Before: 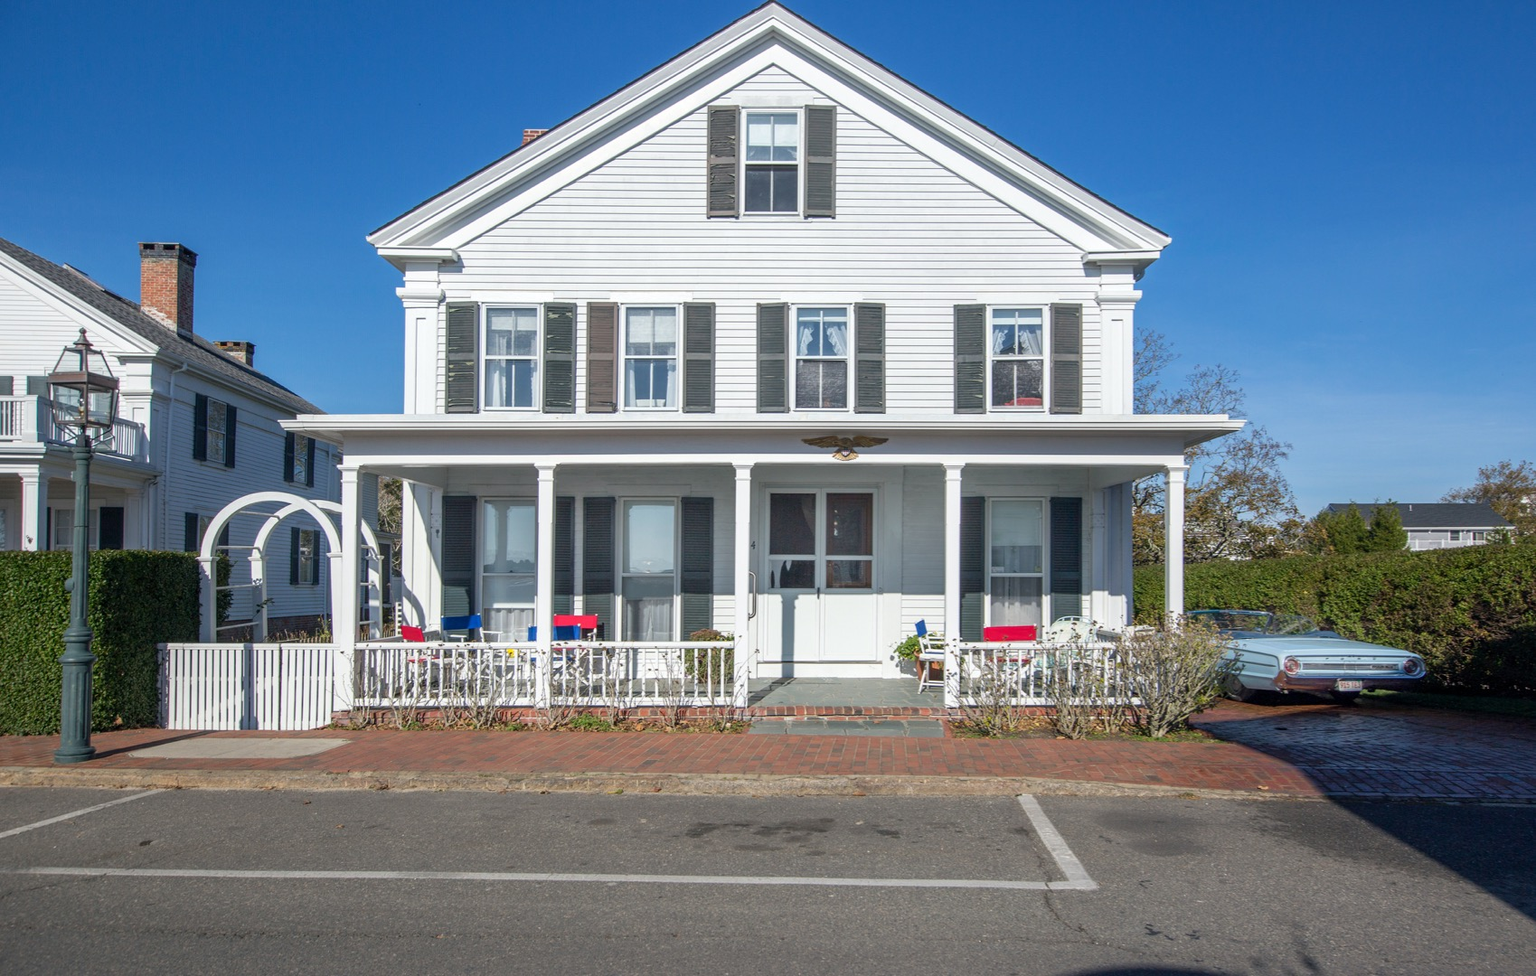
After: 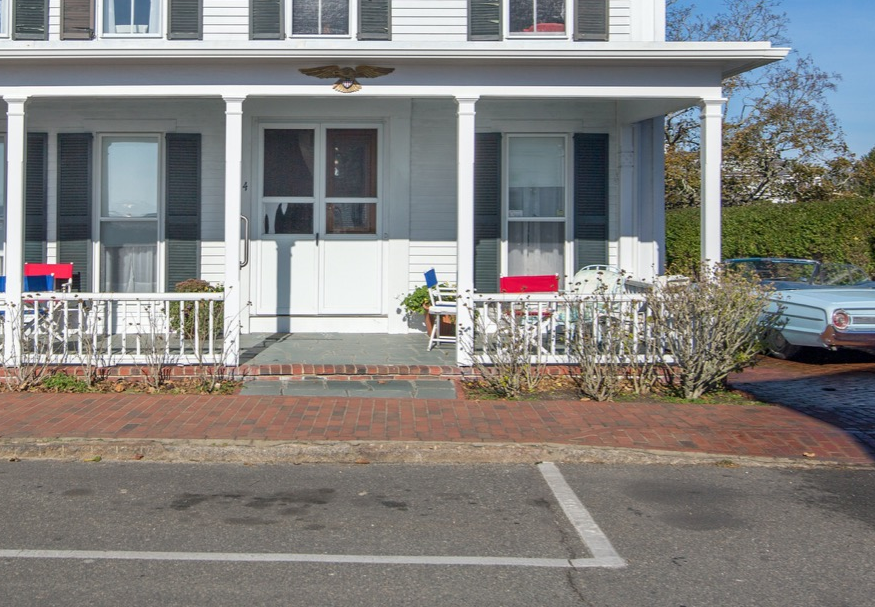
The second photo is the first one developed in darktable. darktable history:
crop: left 34.634%, top 38.638%, right 13.828%, bottom 5.155%
